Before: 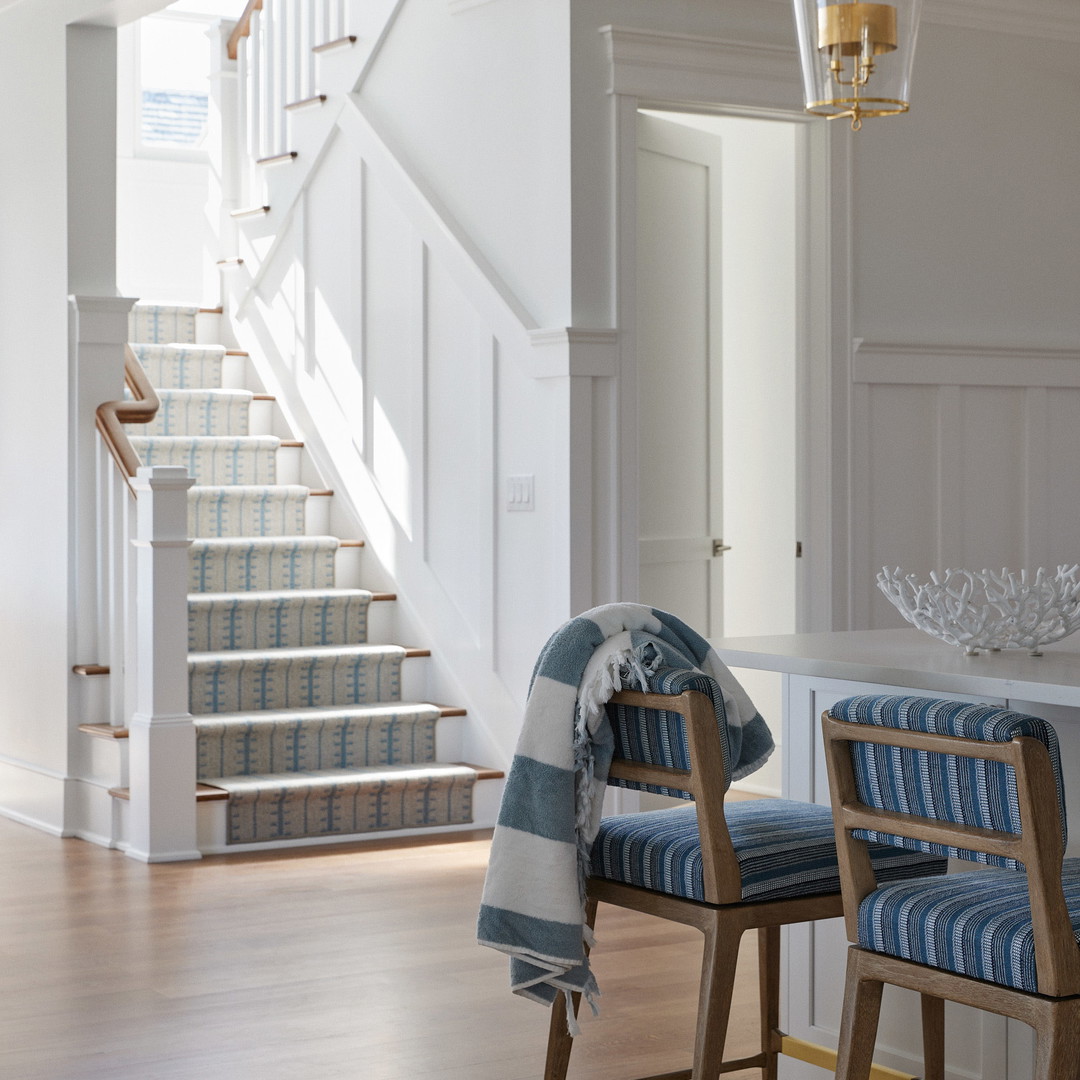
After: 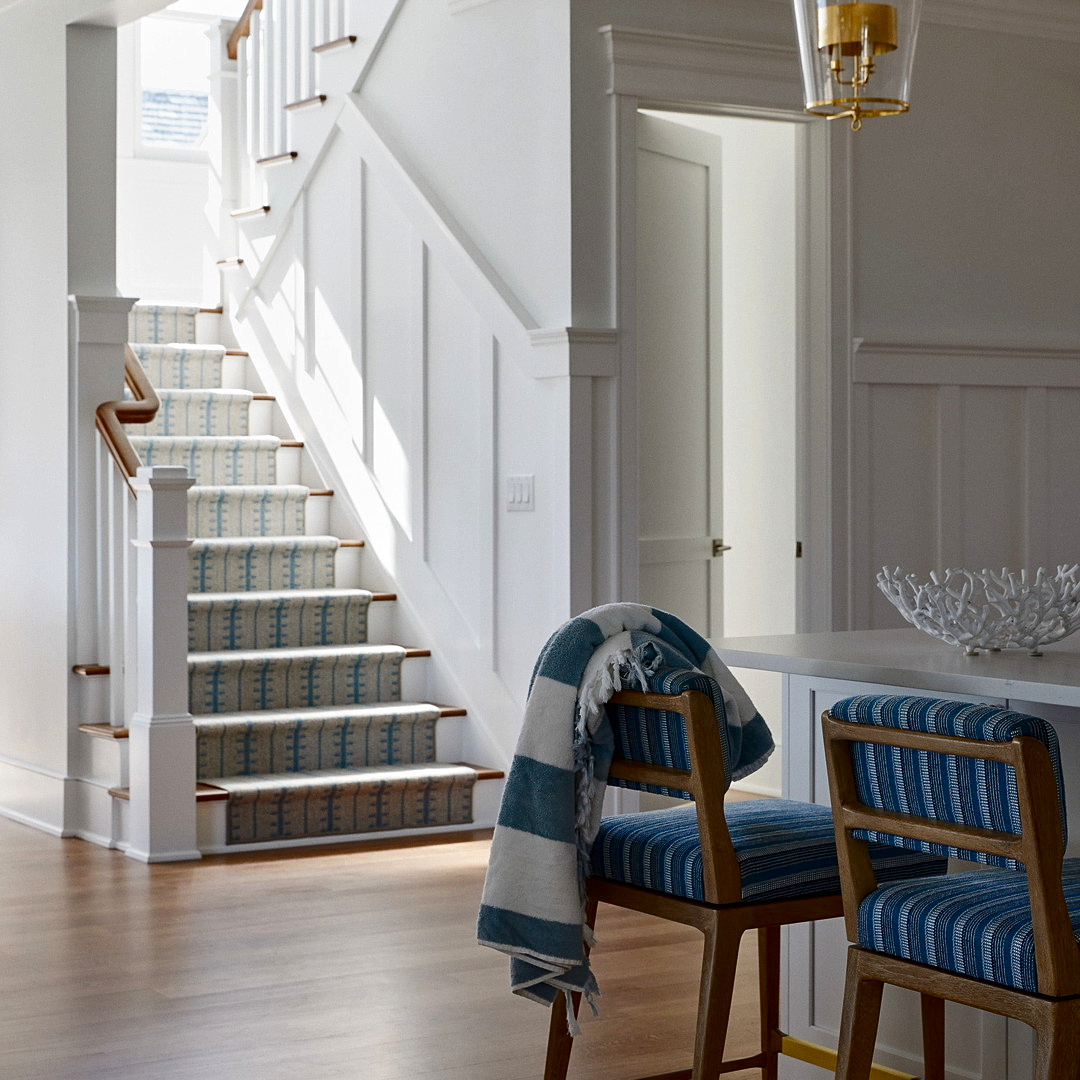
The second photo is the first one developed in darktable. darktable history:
sharpen: amount 0.2
color balance rgb: perceptual saturation grading › global saturation 20%, perceptual saturation grading › highlights -25%, perceptual saturation grading › shadows 25%
contrast brightness saturation: contrast 0.13, brightness -0.24, saturation 0.14
